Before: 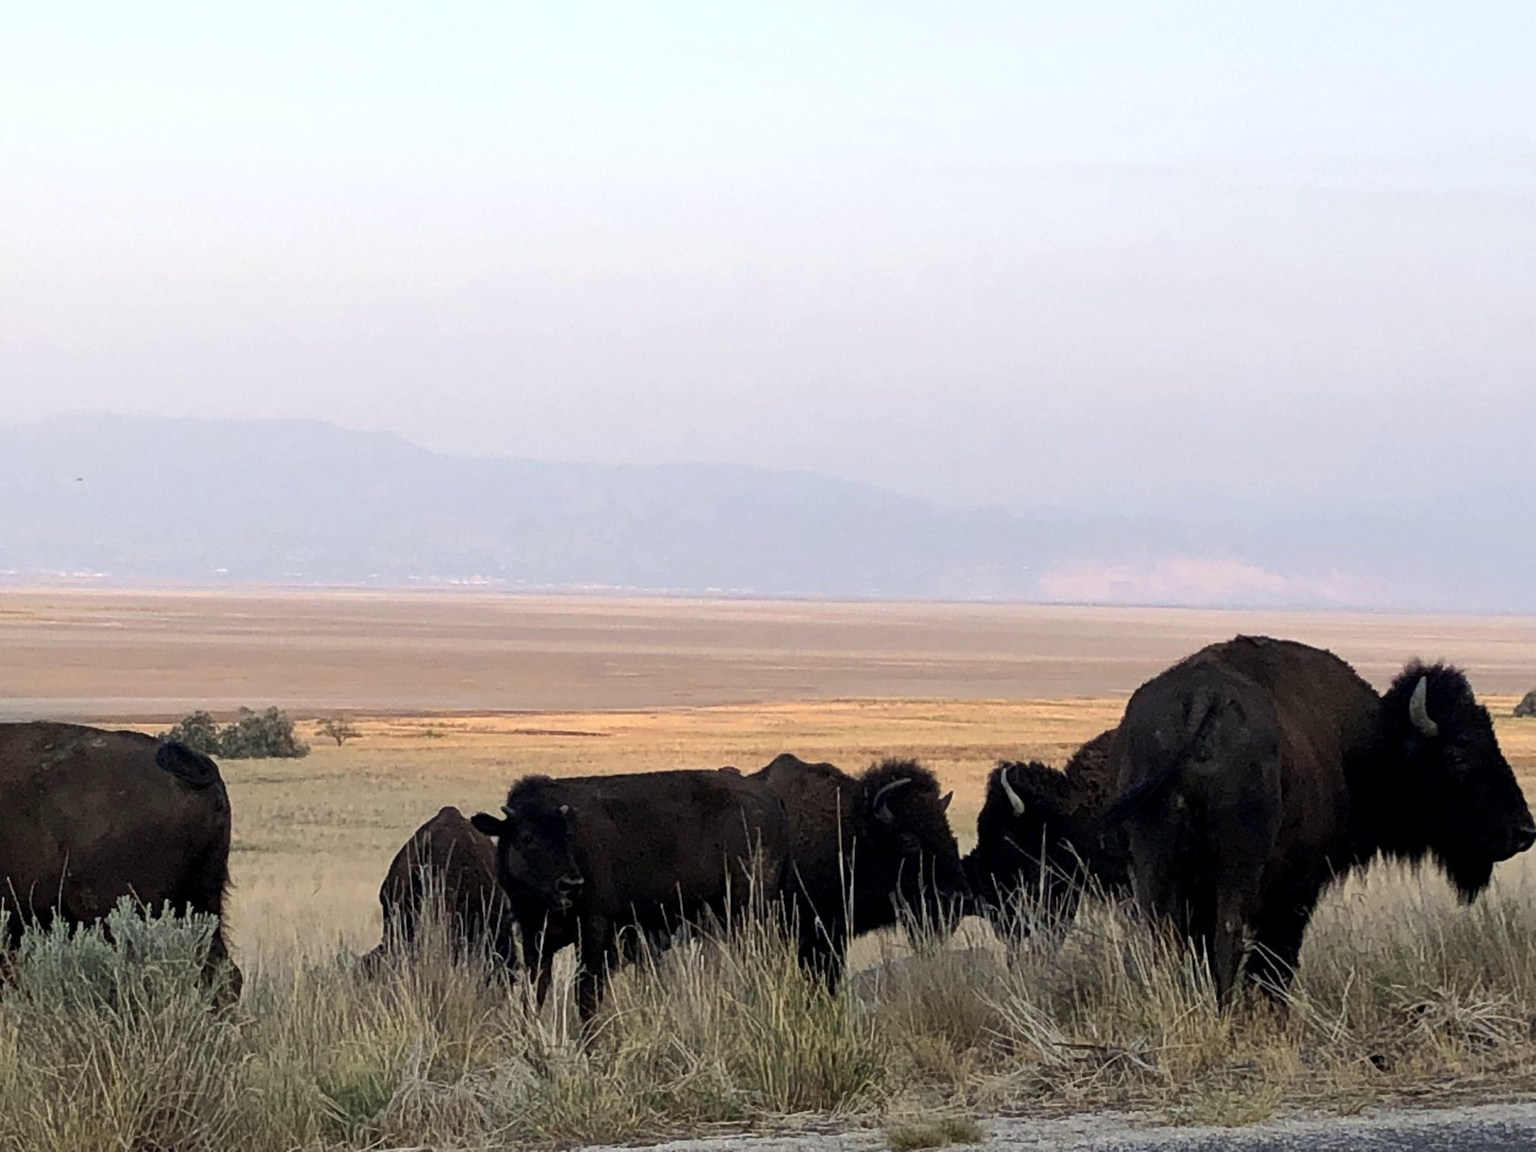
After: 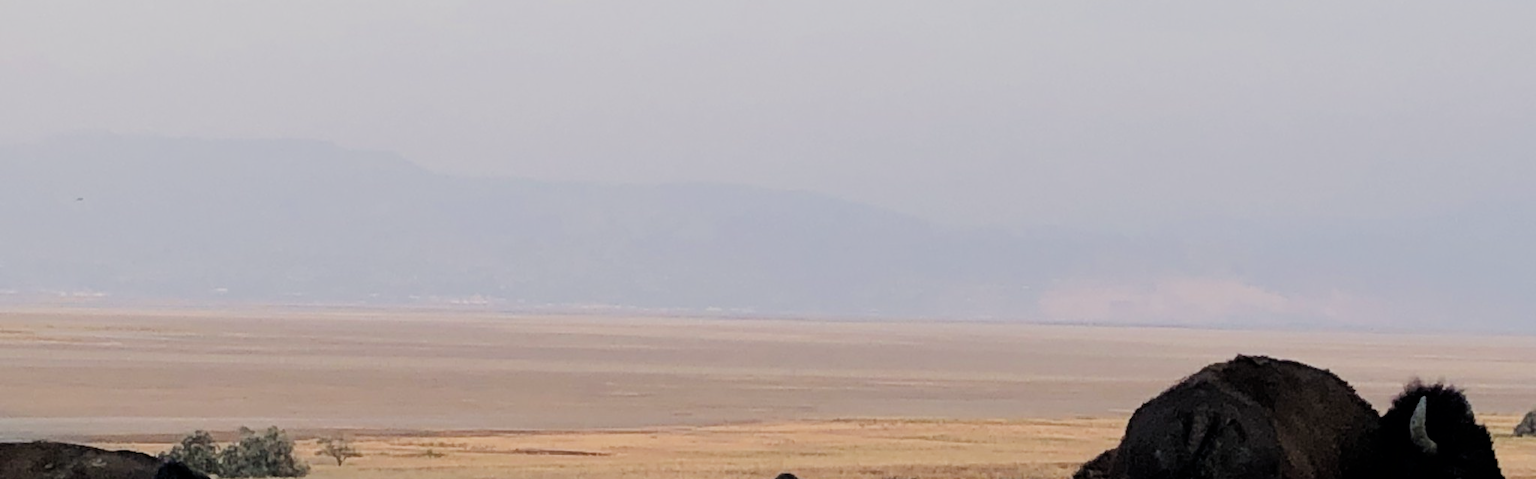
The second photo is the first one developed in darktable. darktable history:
exposure: compensate exposure bias true, compensate highlight preservation false
crop and rotate: top 24.362%, bottom 34.002%
filmic rgb: black relative exposure -7.12 EV, white relative exposure 5.38 EV, threshold 3 EV, hardness 3.02, iterations of high-quality reconstruction 10, enable highlight reconstruction true
